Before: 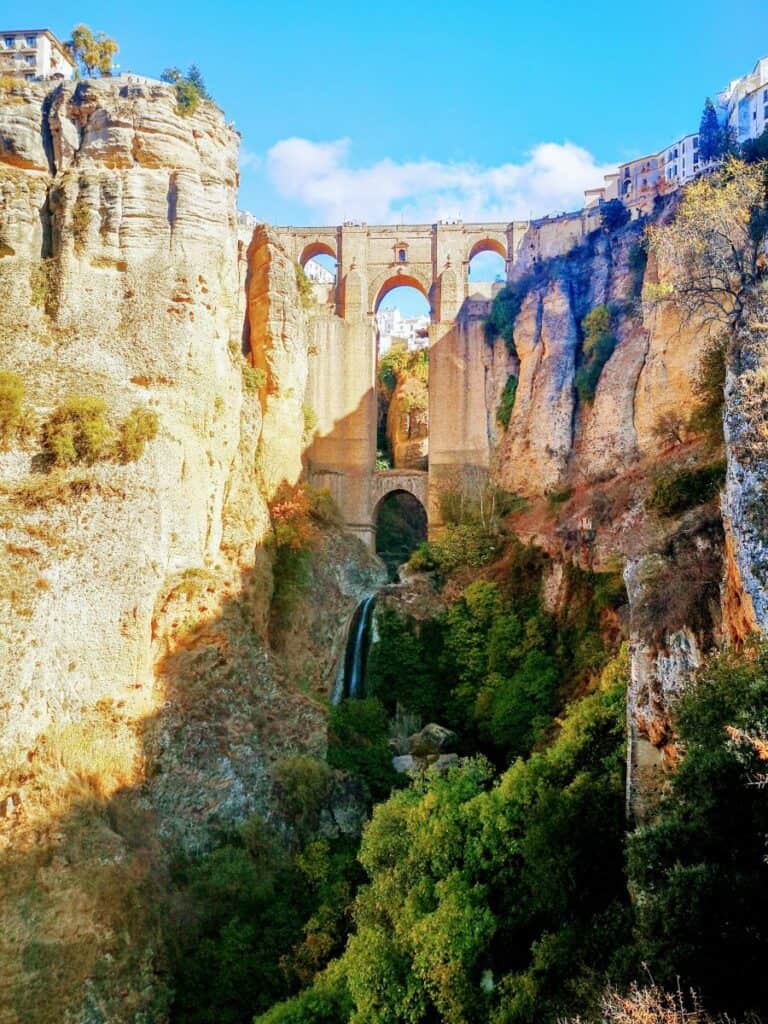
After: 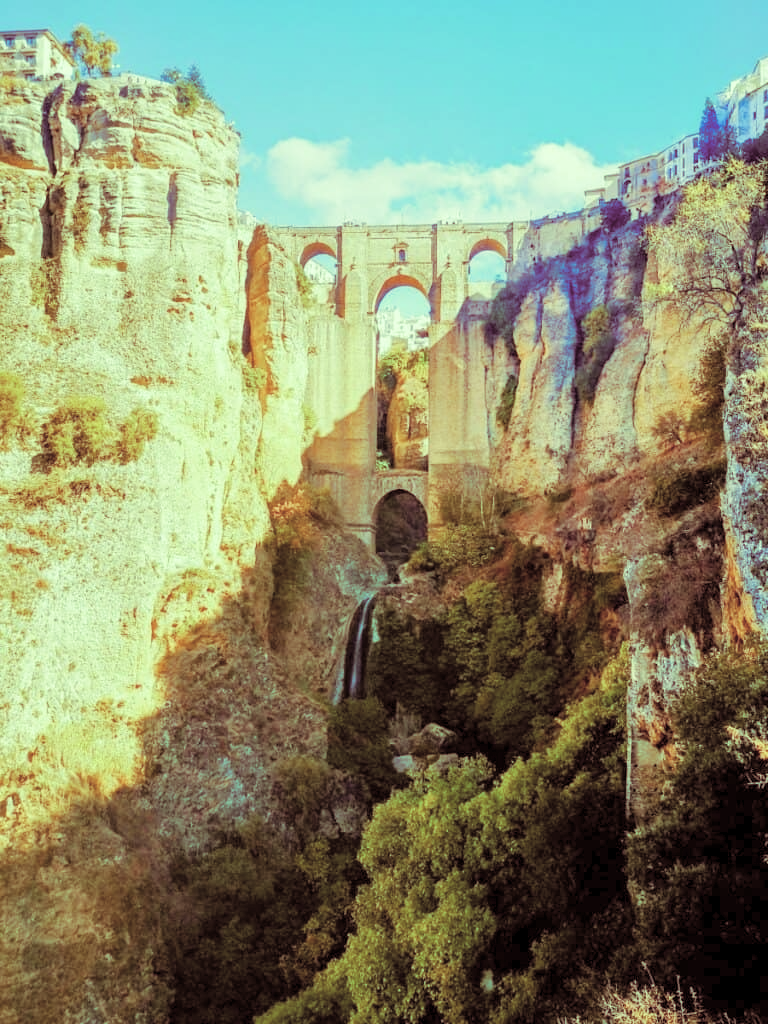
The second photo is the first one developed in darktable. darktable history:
contrast brightness saturation: brightness 0.18, saturation -0.5
split-toning: on, module defaults
color correction: highlights a* -10.77, highlights b* 9.8, saturation 1.72
color balance rgb: perceptual saturation grading › global saturation 20%, perceptual saturation grading › highlights -50%, perceptual saturation grading › shadows 30%
